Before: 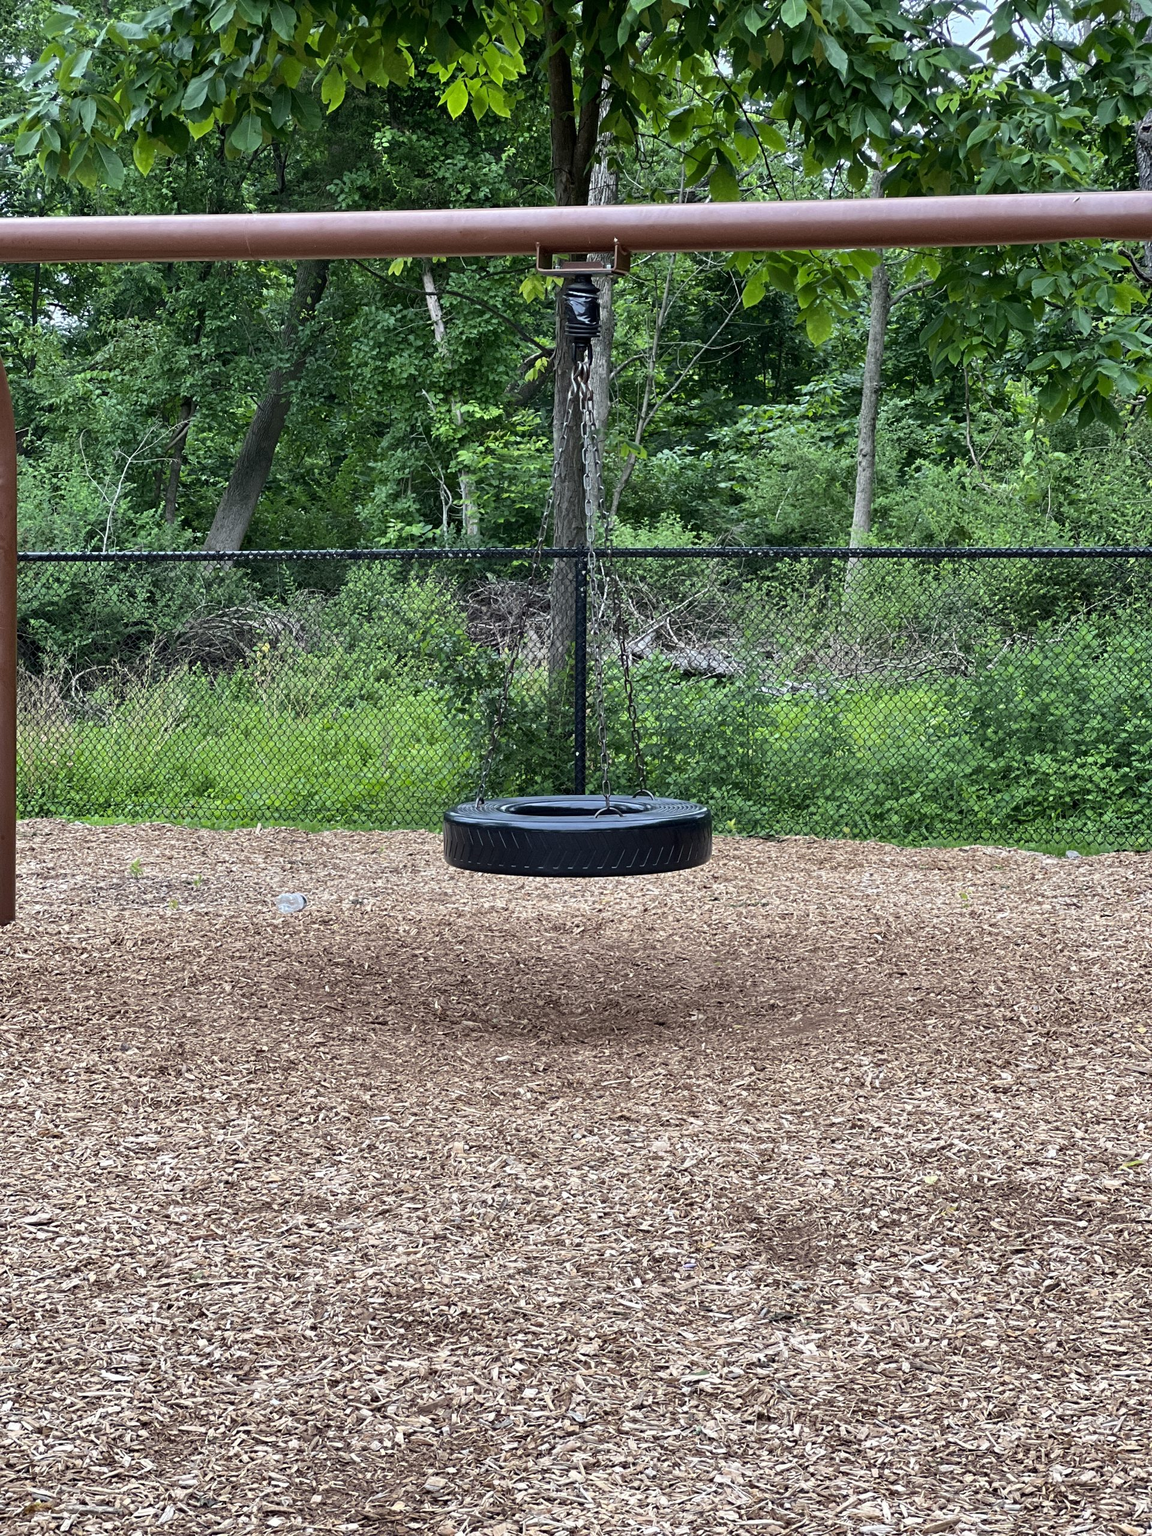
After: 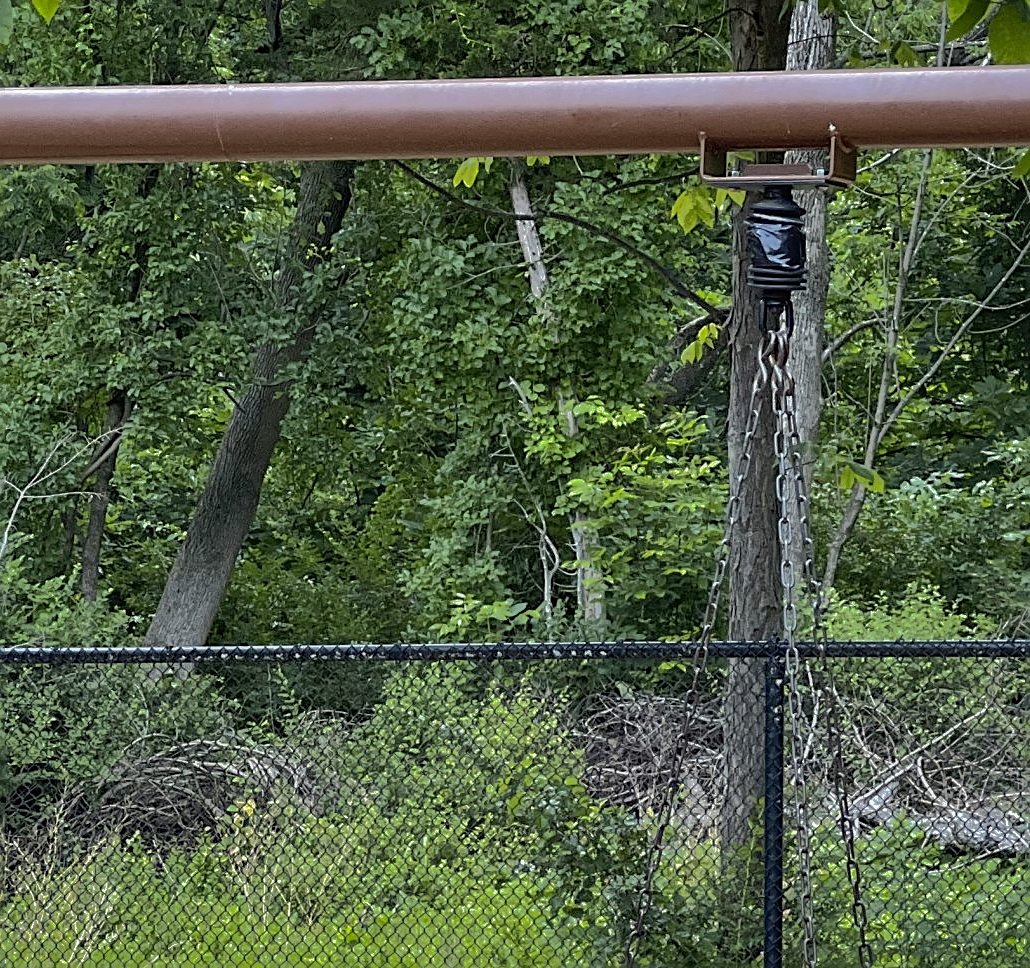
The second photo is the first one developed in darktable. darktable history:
local contrast: detail 110%
sharpen: amount 0.55
shadows and highlights: shadows 38.43, highlights -74.54
color contrast: green-magenta contrast 0.8, blue-yellow contrast 1.1, unbound 0
crop: left 10.121%, top 10.631%, right 36.218%, bottom 51.526%
